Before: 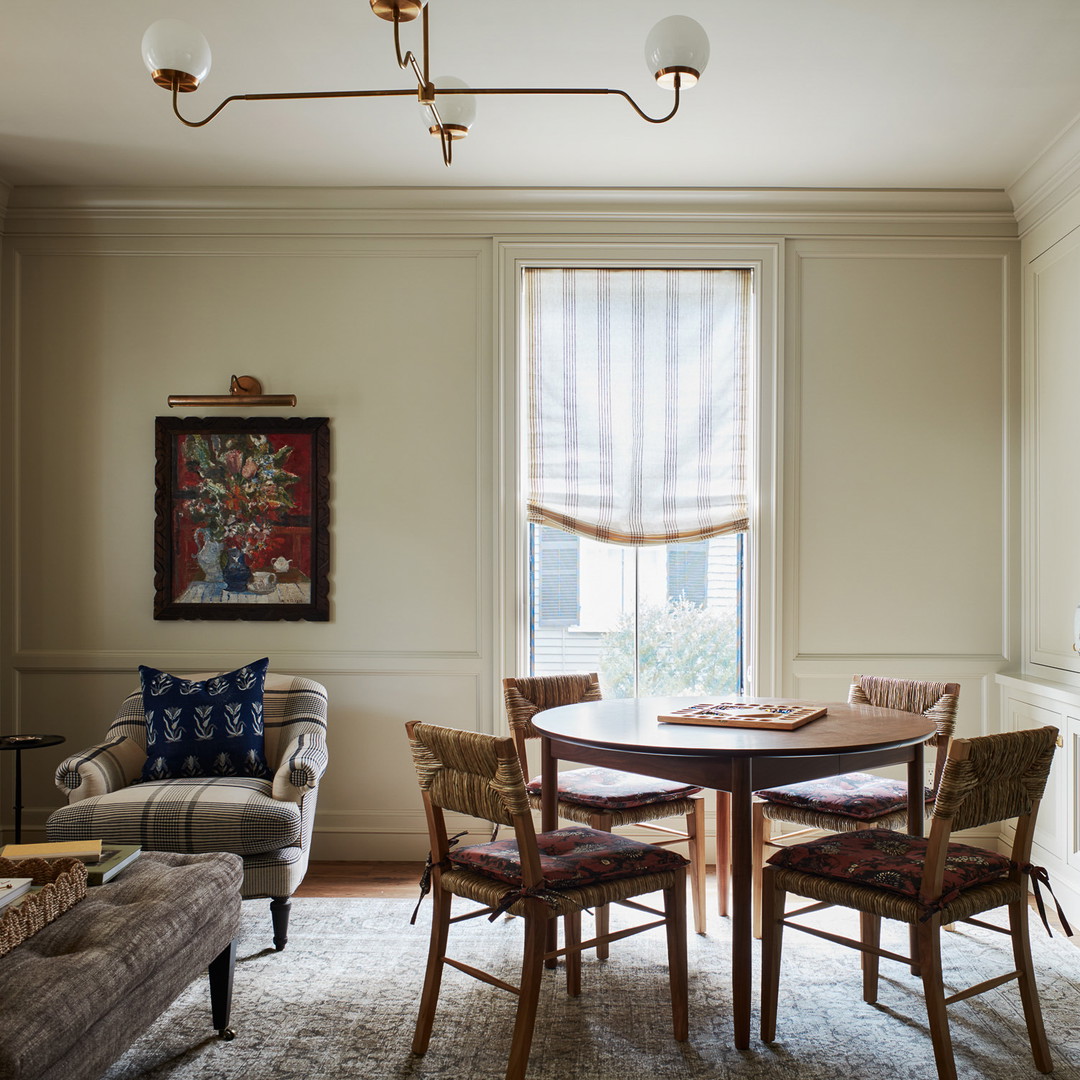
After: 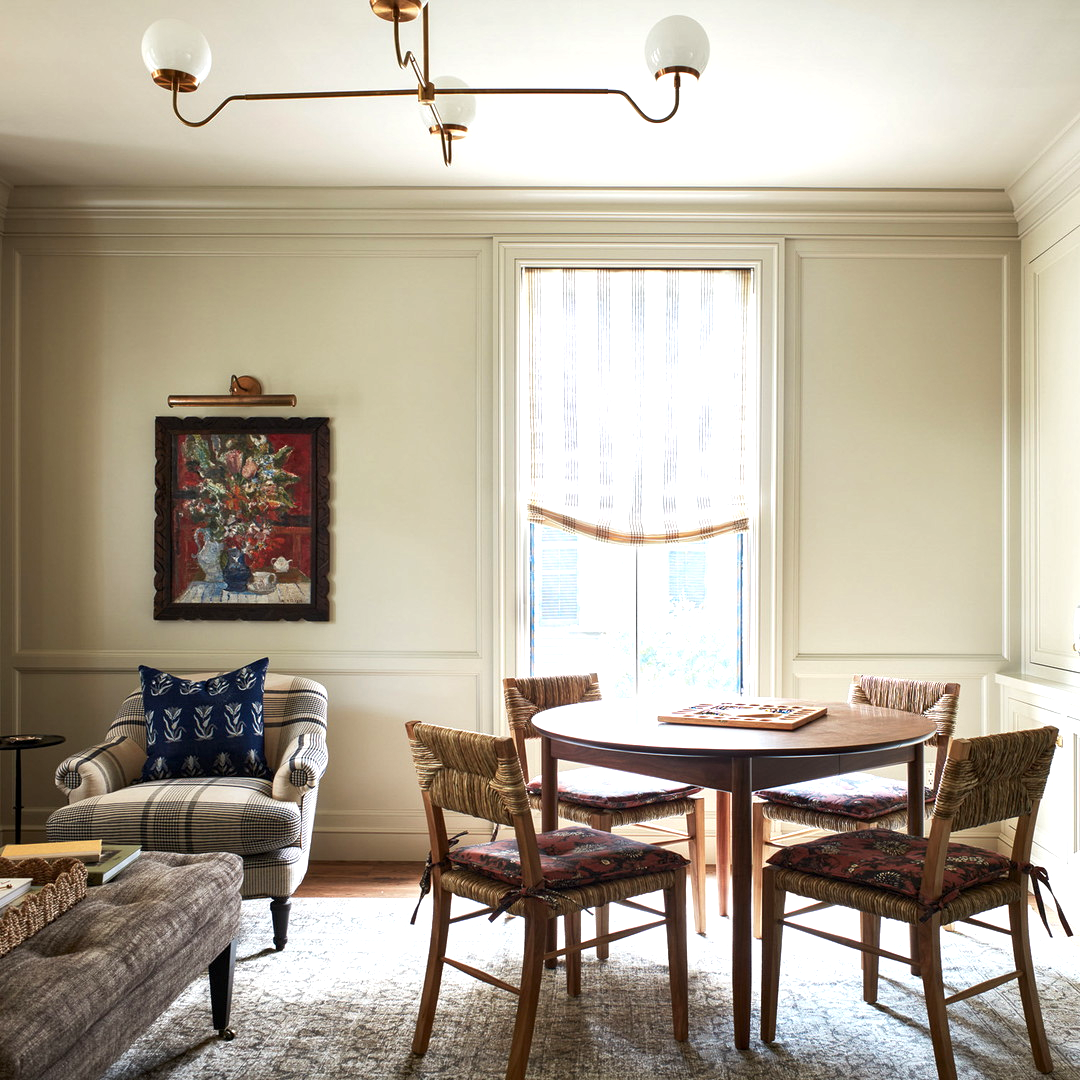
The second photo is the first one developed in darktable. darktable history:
local contrast: highlights 100%, shadows 100%, detail 120%, midtone range 0.2
exposure: black level correction 0, exposure 0.7 EV, compensate exposure bias true, compensate highlight preservation false
